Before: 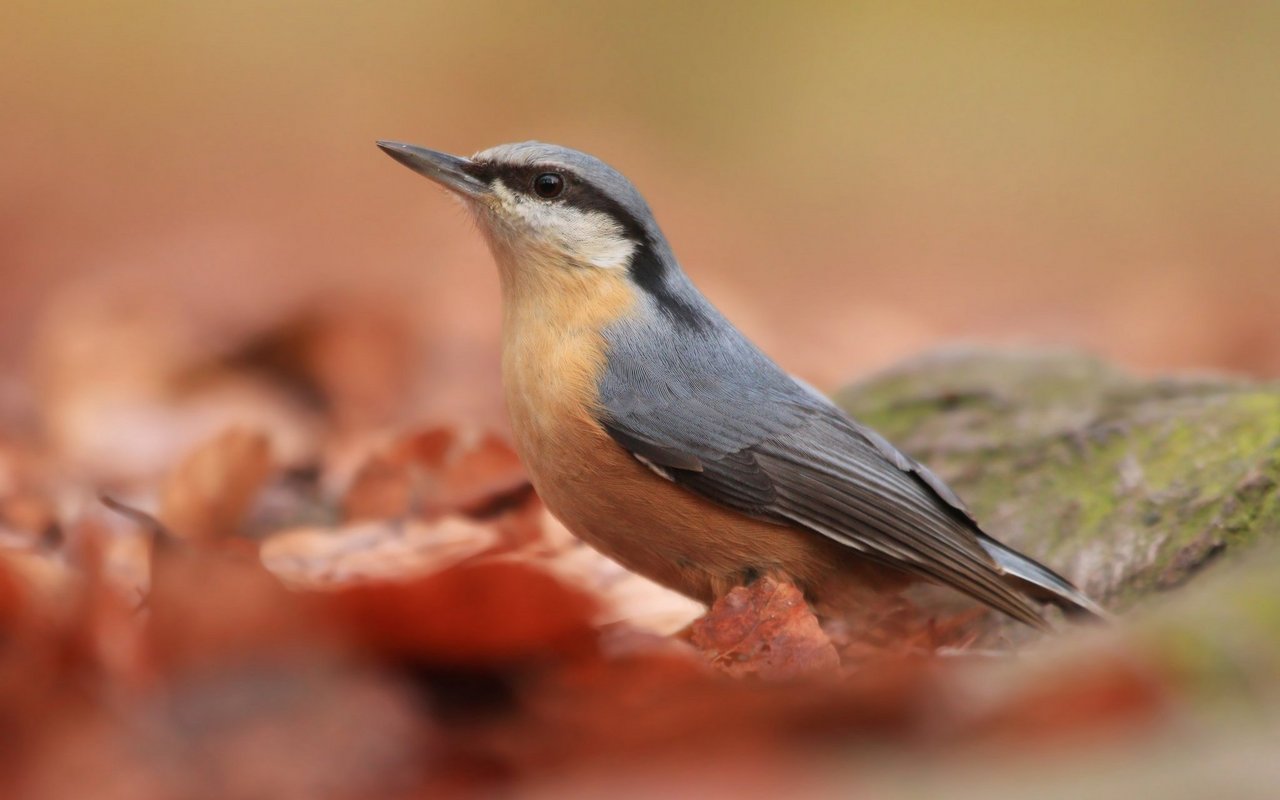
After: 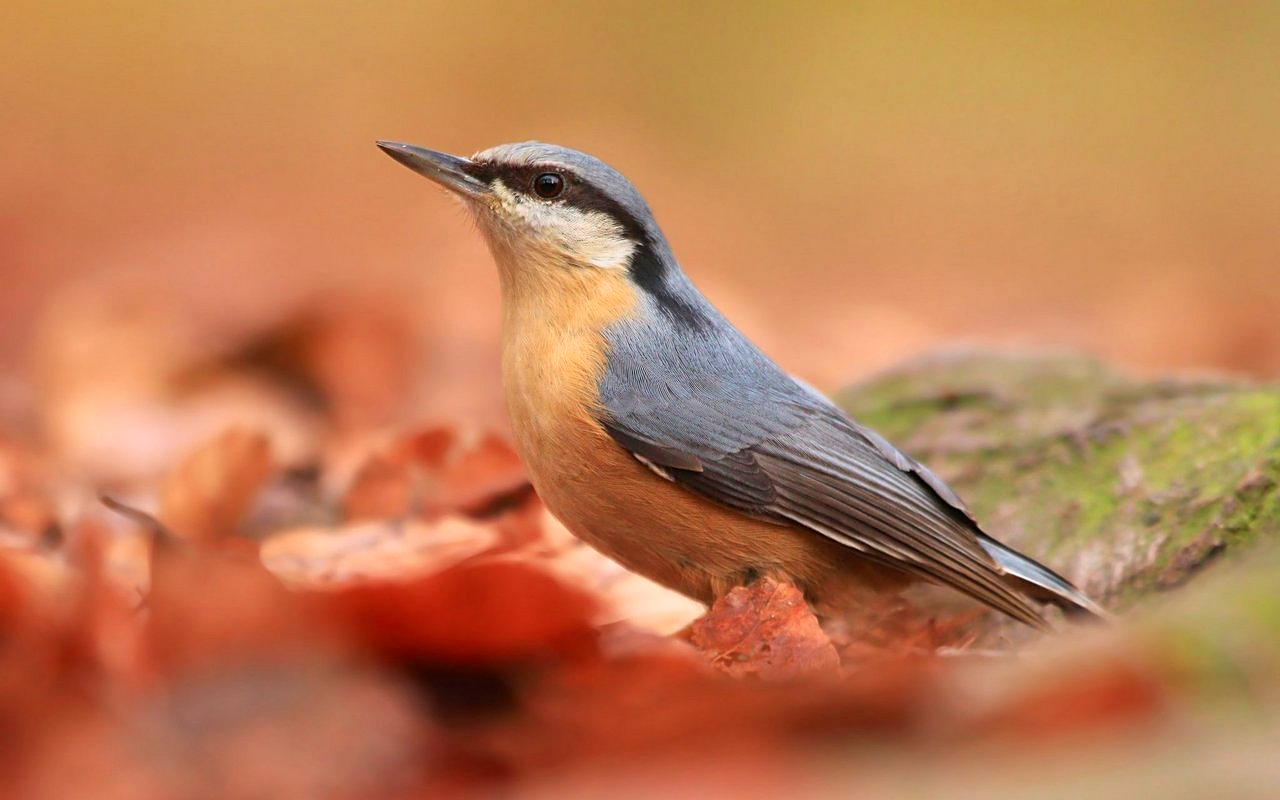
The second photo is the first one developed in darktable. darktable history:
sharpen: on, module defaults
tone curve: curves: ch0 [(0, 0) (0.389, 0.458) (0.745, 0.82) (0.849, 0.917) (0.919, 0.969) (1, 1)]; ch1 [(0, 0) (0.437, 0.404) (0.5, 0.5) (0.529, 0.55) (0.58, 0.6) (0.616, 0.649) (1, 1)]; ch2 [(0, 0) (0.442, 0.428) (0.5, 0.5) (0.525, 0.543) (0.585, 0.62) (1, 1)], color space Lab, independent channels, preserve colors none
shadows and highlights: soften with gaussian
